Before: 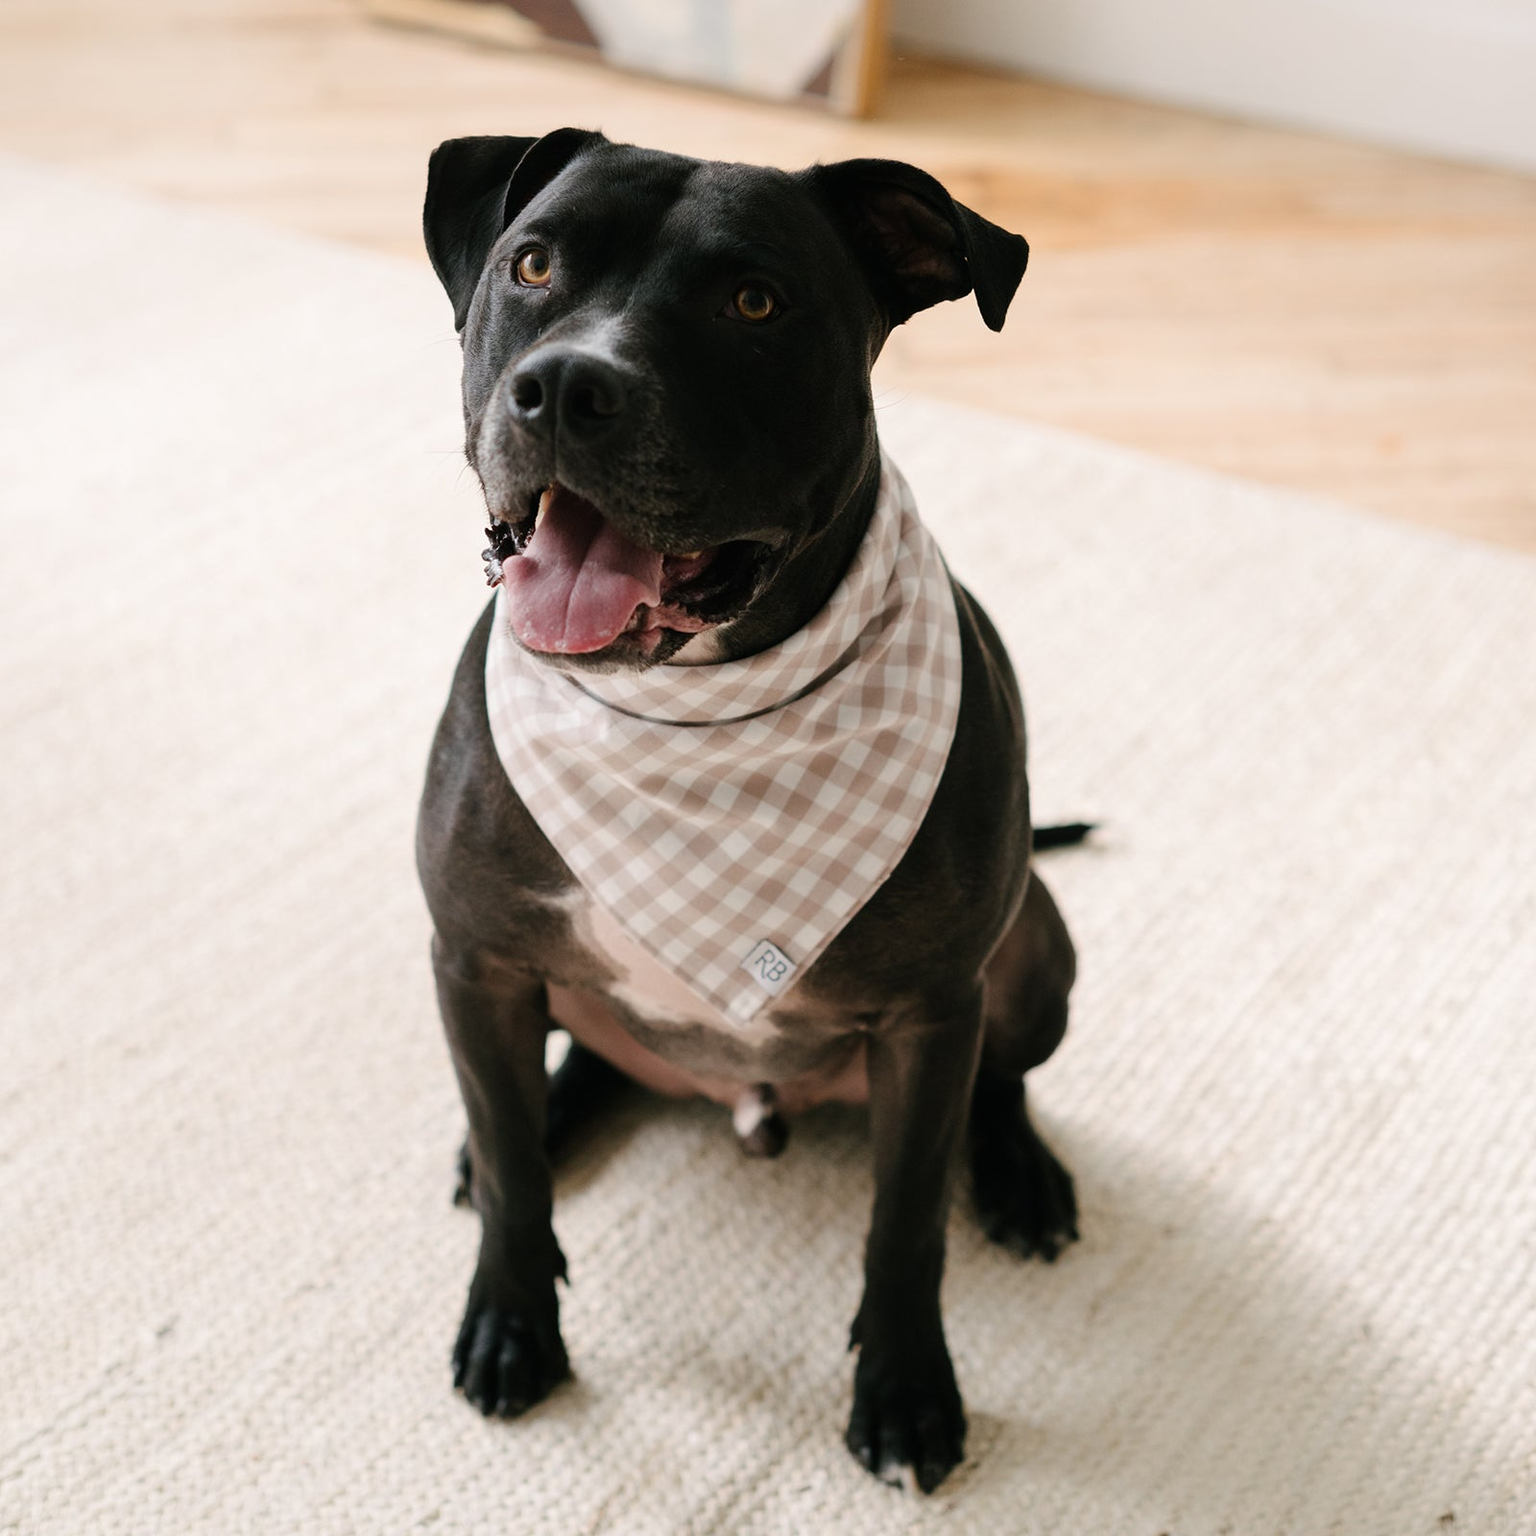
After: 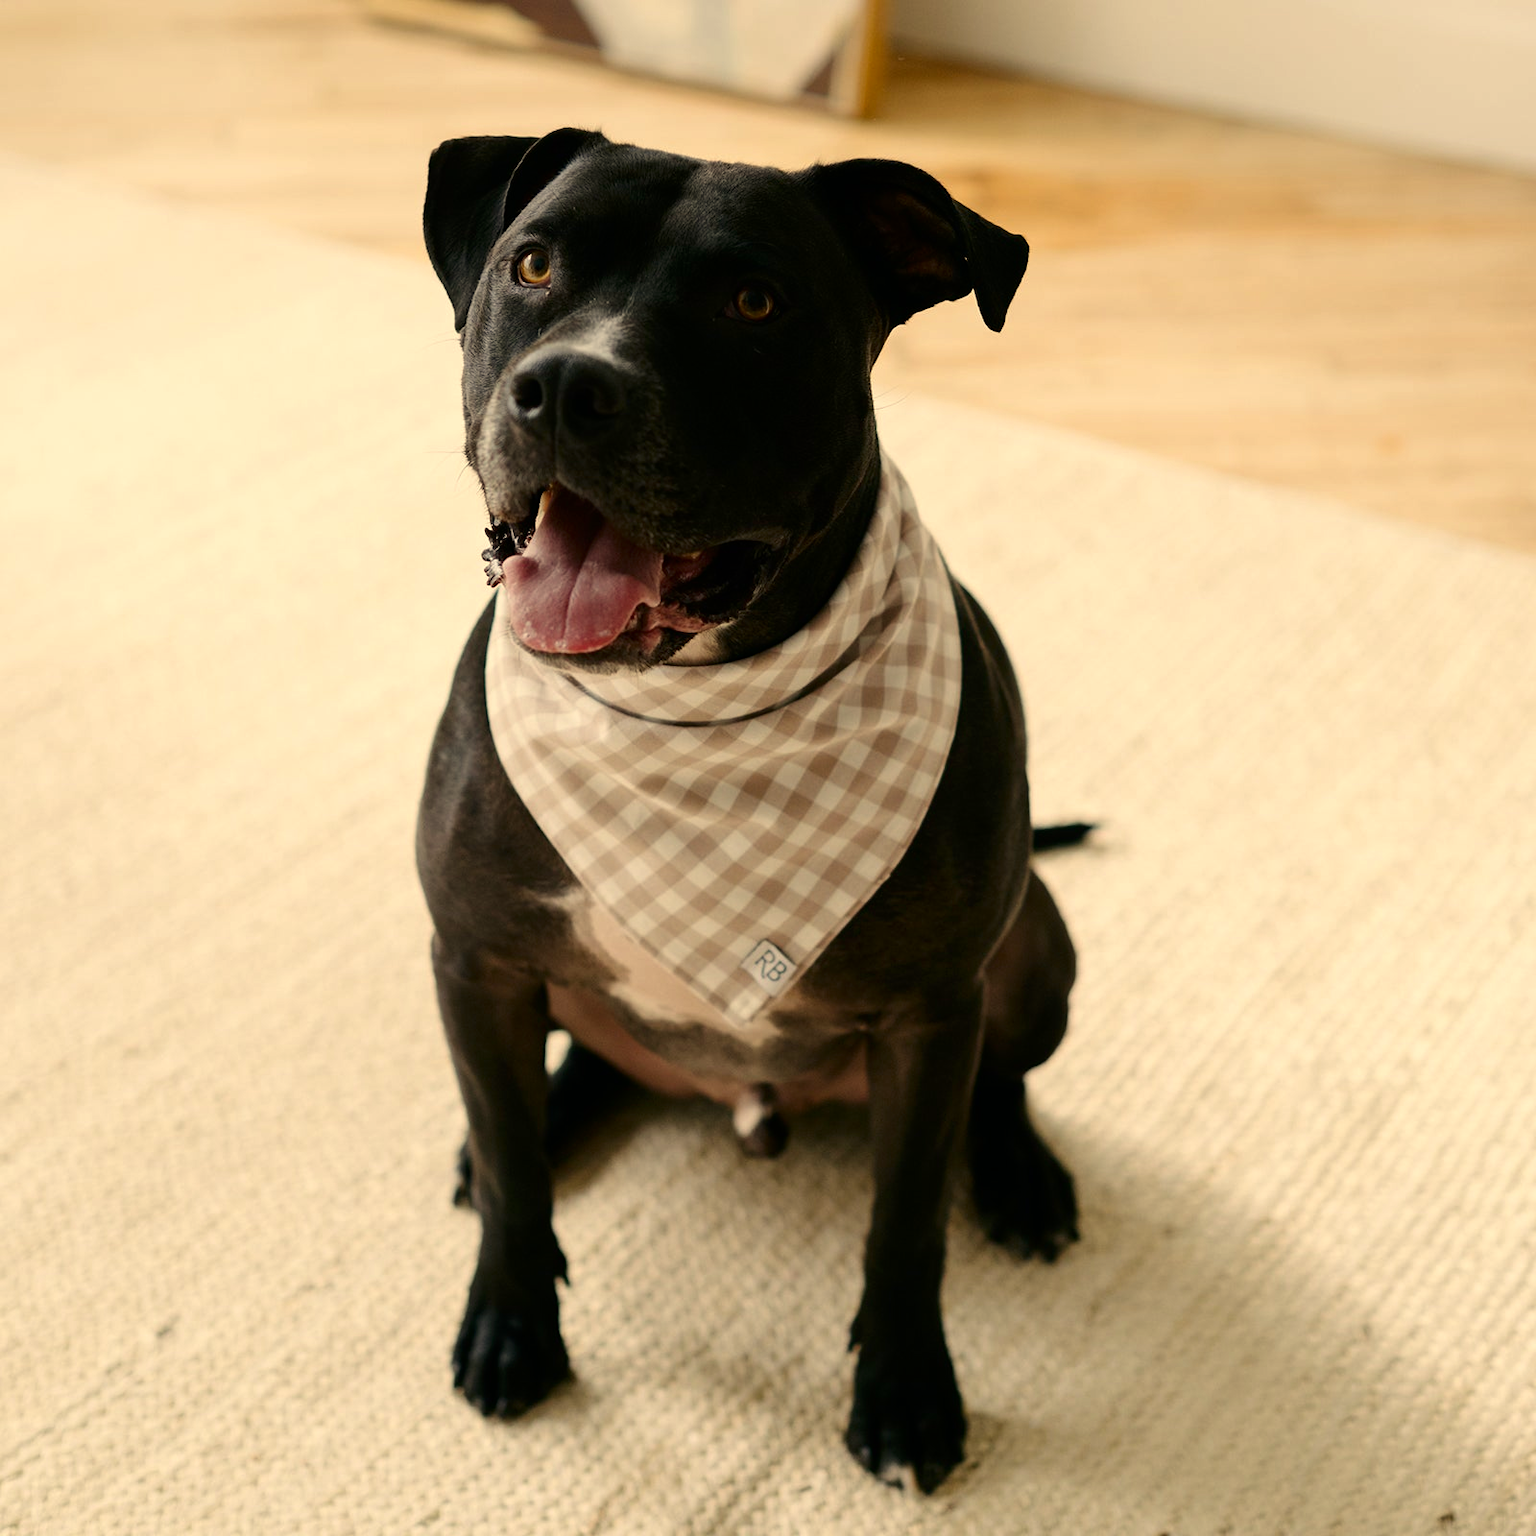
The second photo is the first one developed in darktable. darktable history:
color correction: highlights a* 2.72, highlights b* 22.8
contrast brightness saturation: contrast 0.07, brightness -0.13, saturation 0.06
